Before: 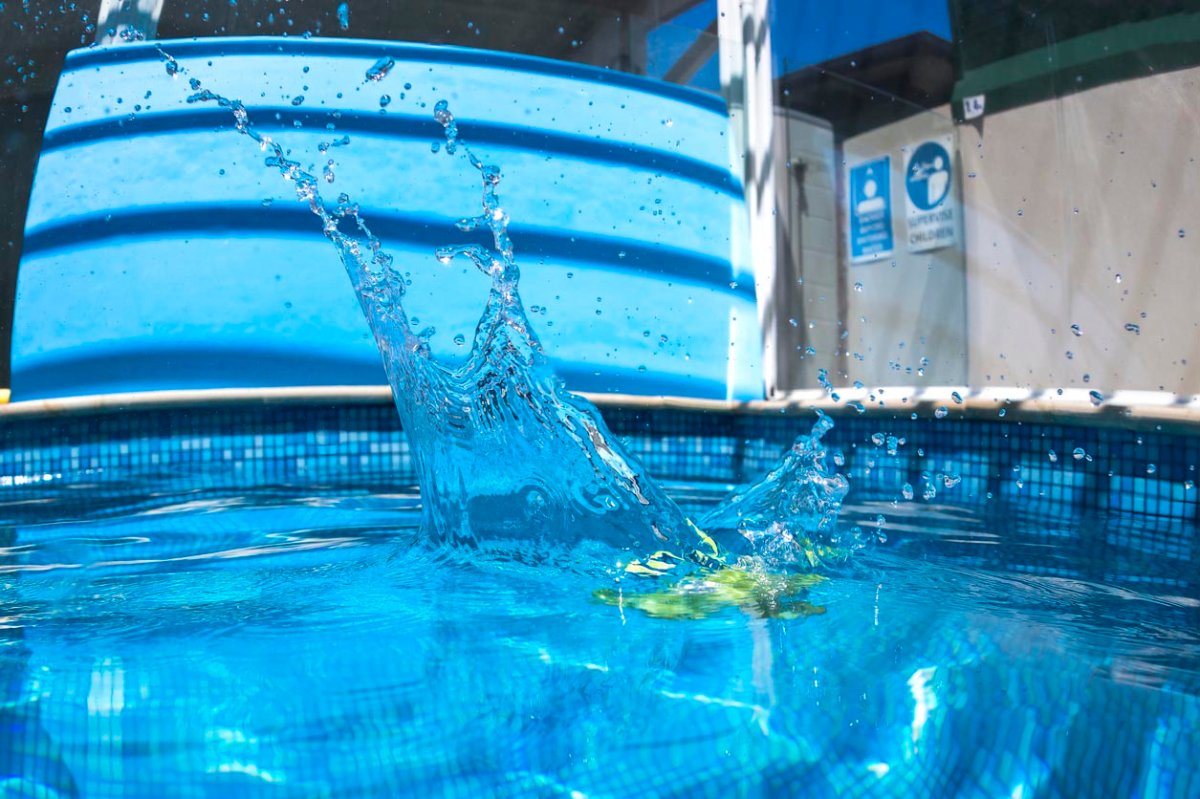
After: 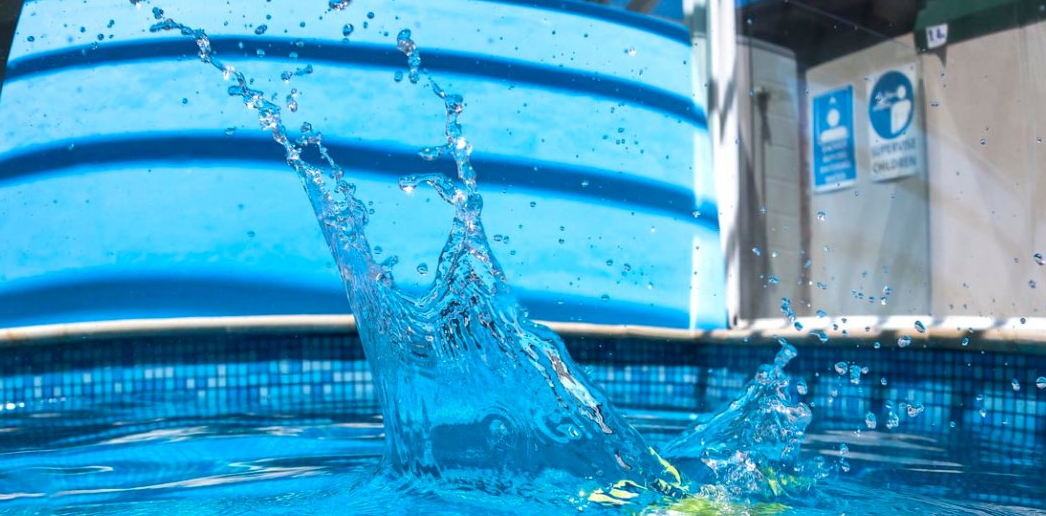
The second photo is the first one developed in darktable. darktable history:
crop: left 3.153%, top 8.983%, right 9.619%, bottom 26.359%
